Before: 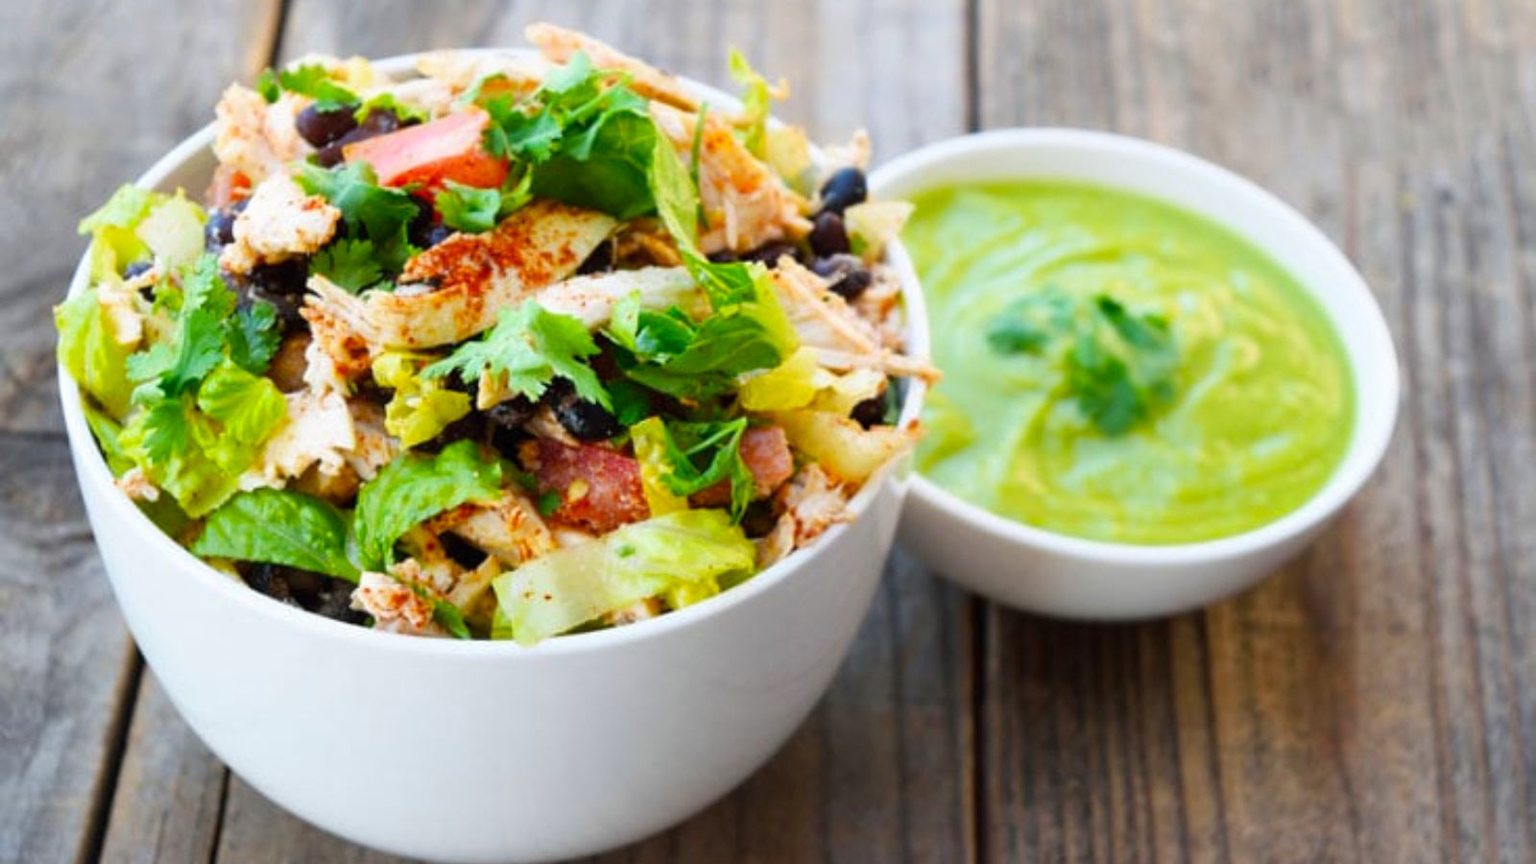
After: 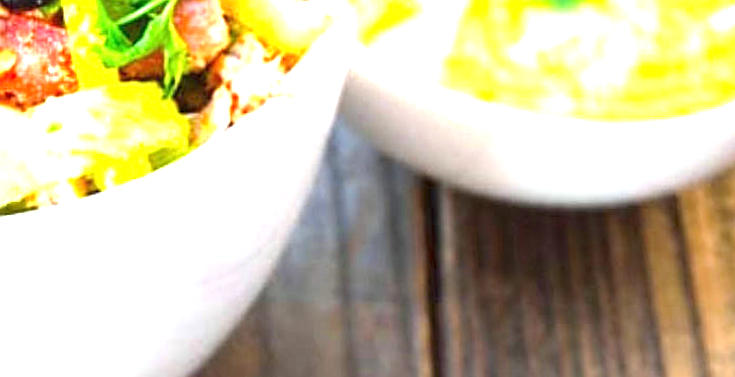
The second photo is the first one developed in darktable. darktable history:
white balance: red 0.976, blue 1.04
rotate and perspective: rotation 0.128°, lens shift (vertical) -0.181, lens shift (horizontal) -0.044, shear 0.001, automatic cropping off
exposure: exposure 2.04 EV, compensate highlight preservation false
sharpen: on, module defaults
crop: left 37.221%, top 45.169%, right 20.63%, bottom 13.777%
